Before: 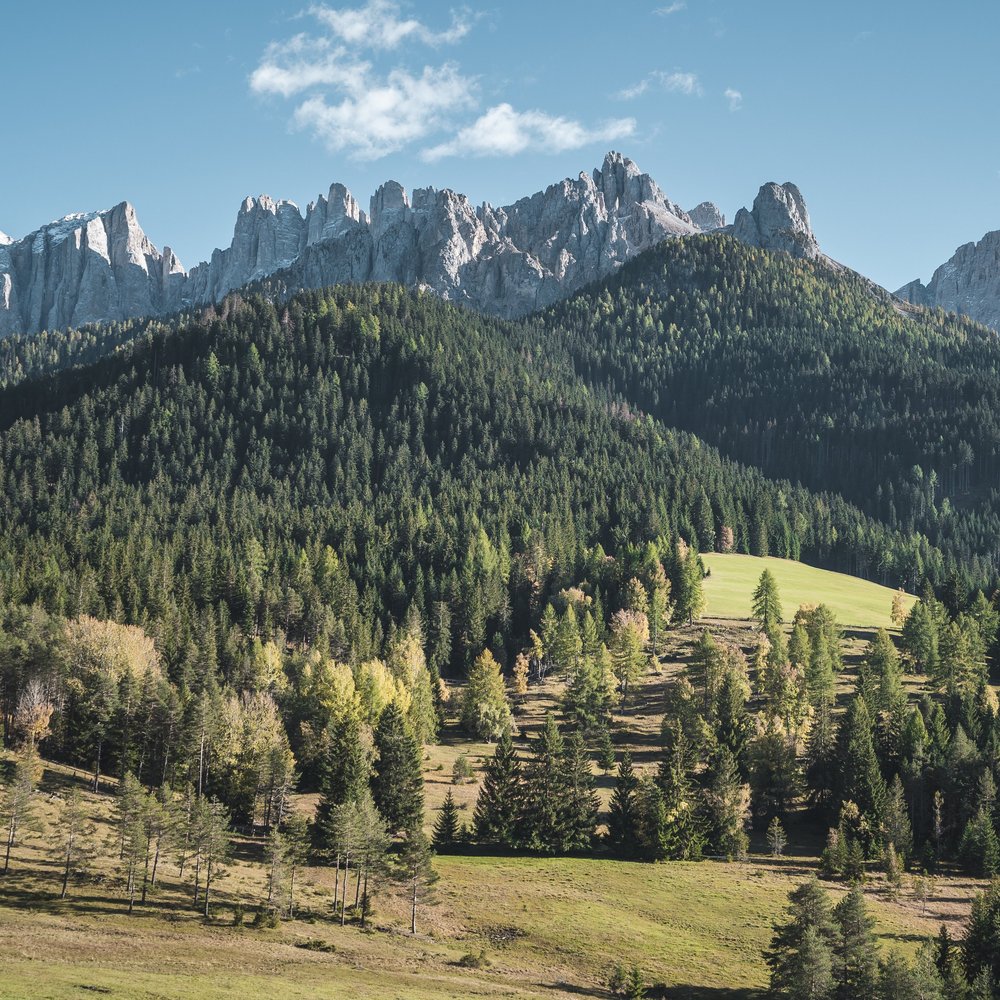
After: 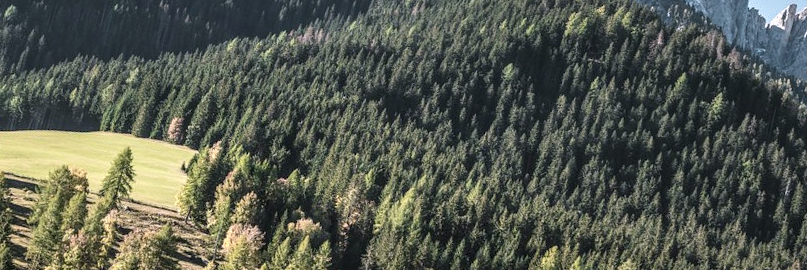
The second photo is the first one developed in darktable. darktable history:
local contrast: detail 150%
color correction: highlights a* 3.12, highlights b* -1.55, shadows a* -0.101, shadows b* 2.52, saturation 0.98
crop and rotate: angle 16.12°, top 30.835%, bottom 35.653%
